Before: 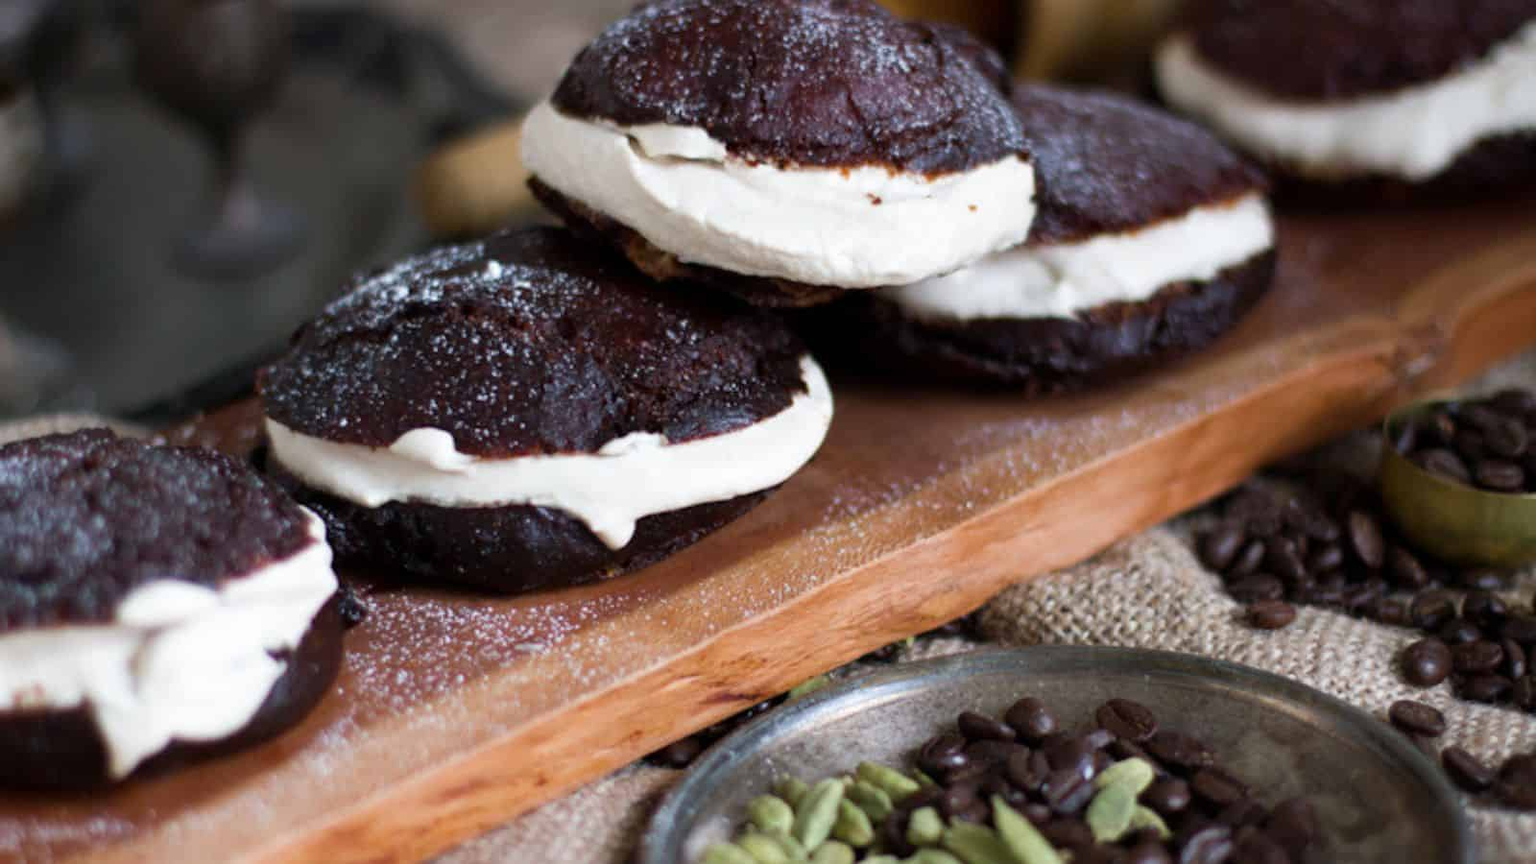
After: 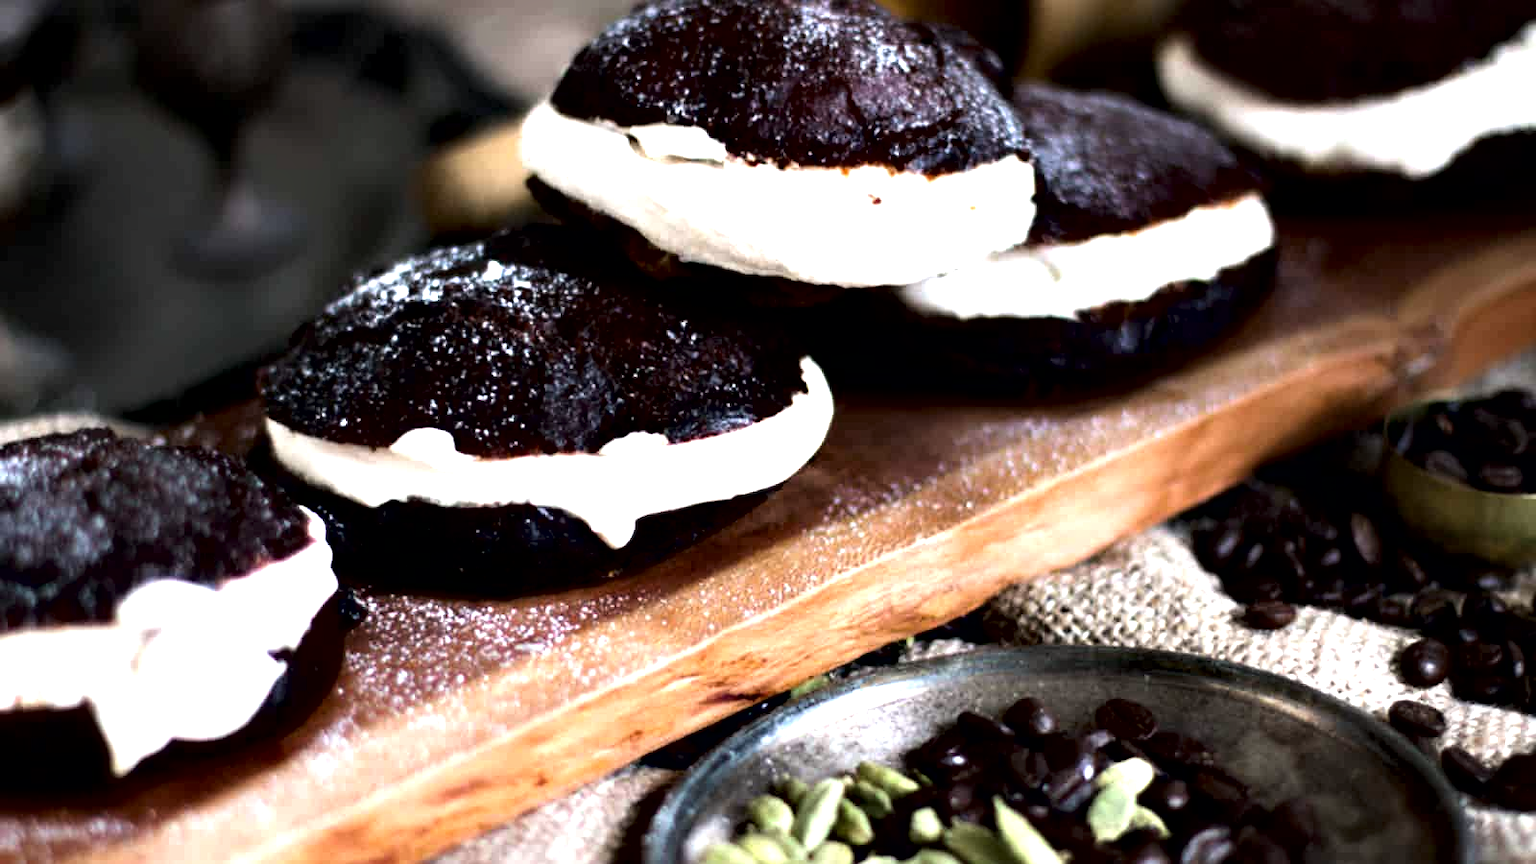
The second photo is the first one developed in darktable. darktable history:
contrast equalizer: y [[0.6 ×6], [0.55 ×6], [0 ×6], [0 ×6], [0 ×6]]
contrast brightness saturation: saturation -0.058
tone equalizer: -8 EV -1.09 EV, -7 EV -0.973 EV, -6 EV -0.878 EV, -5 EV -0.581 EV, -3 EV 0.575 EV, -2 EV 0.878 EV, -1 EV 1.01 EV, +0 EV 1.05 EV, smoothing diameter 2.02%, edges refinement/feathering 21.22, mask exposure compensation -1.57 EV, filter diffusion 5
